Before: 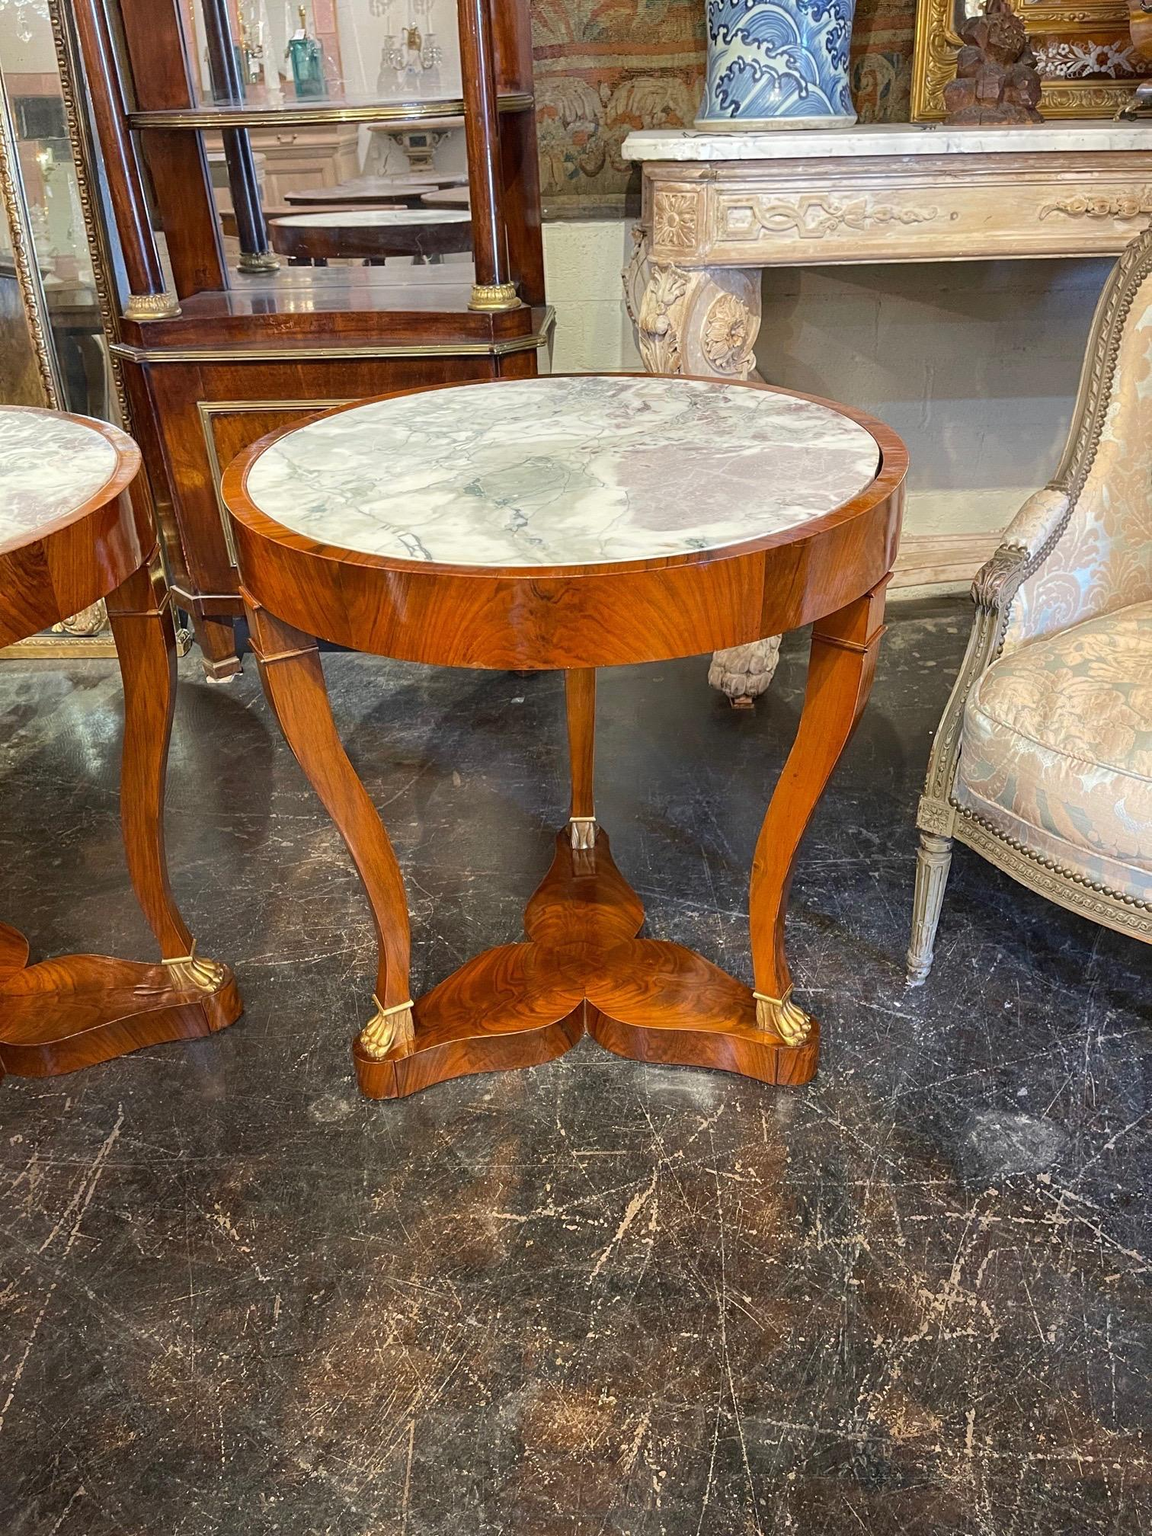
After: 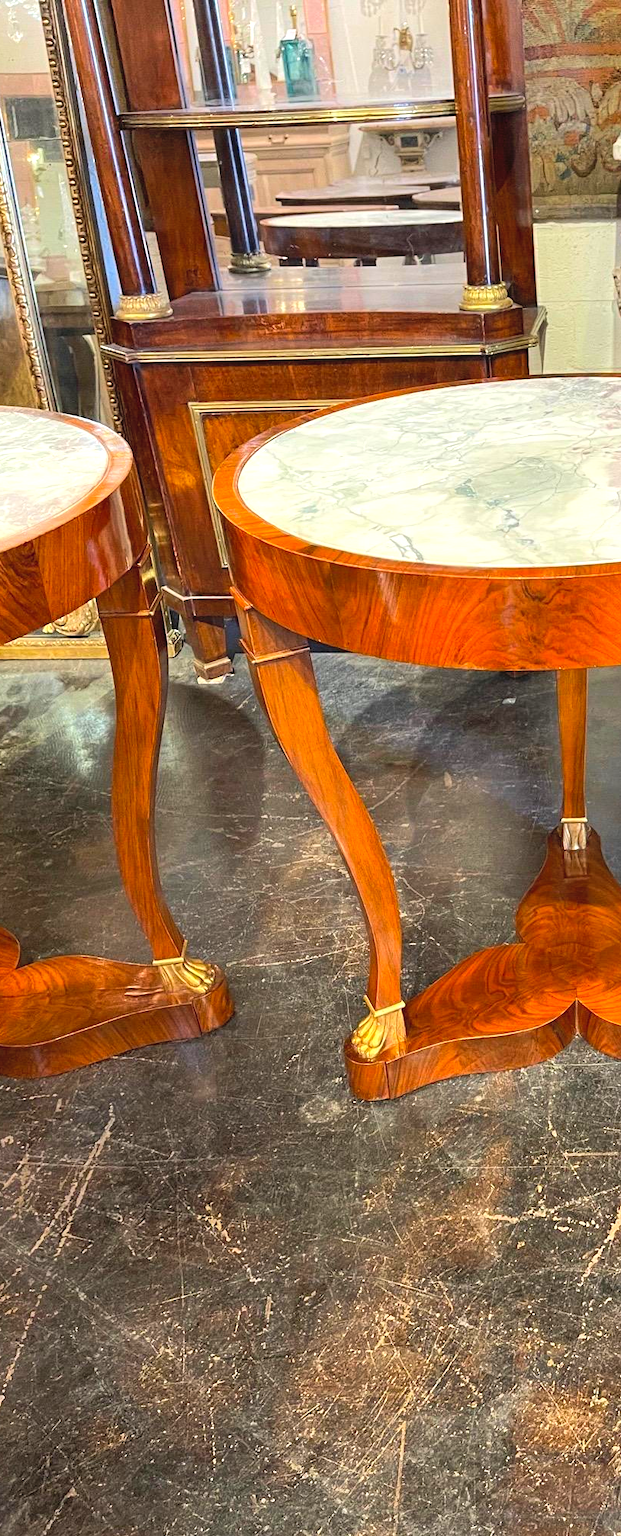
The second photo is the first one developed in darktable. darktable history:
tone equalizer: -8 EV -0.396 EV, -7 EV -0.428 EV, -6 EV -0.364 EV, -5 EV -0.21 EV, -3 EV 0.253 EV, -2 EV 0.306 EV, -1 EV 0.412 EV, +0 EV 0.44 EV, edges refinement/feathering 500, mask exposure compensation -1.57 EV, preserve details no
crop: left 0.854%, right 45.18%, bottom 0.088%
contrast brightness saturation: contrast 0.07, brightness 0.177, saturation 0.414
